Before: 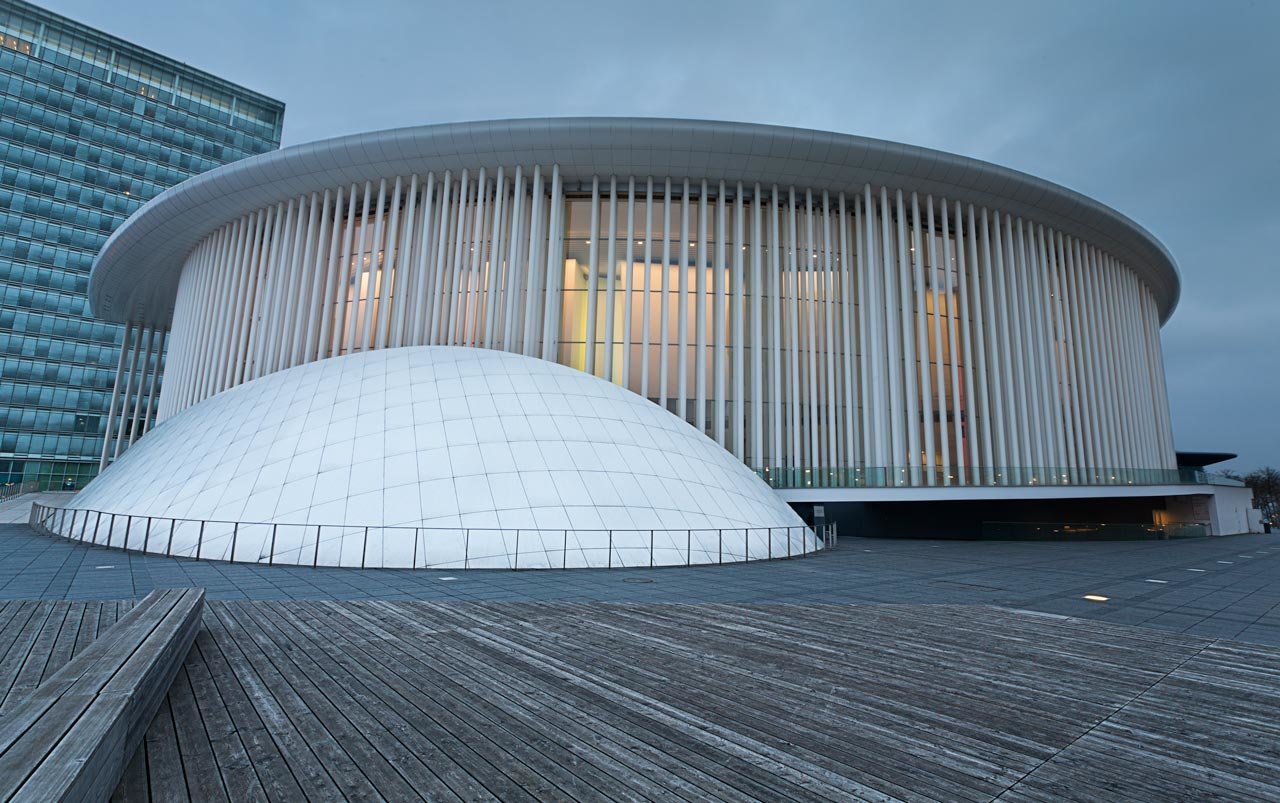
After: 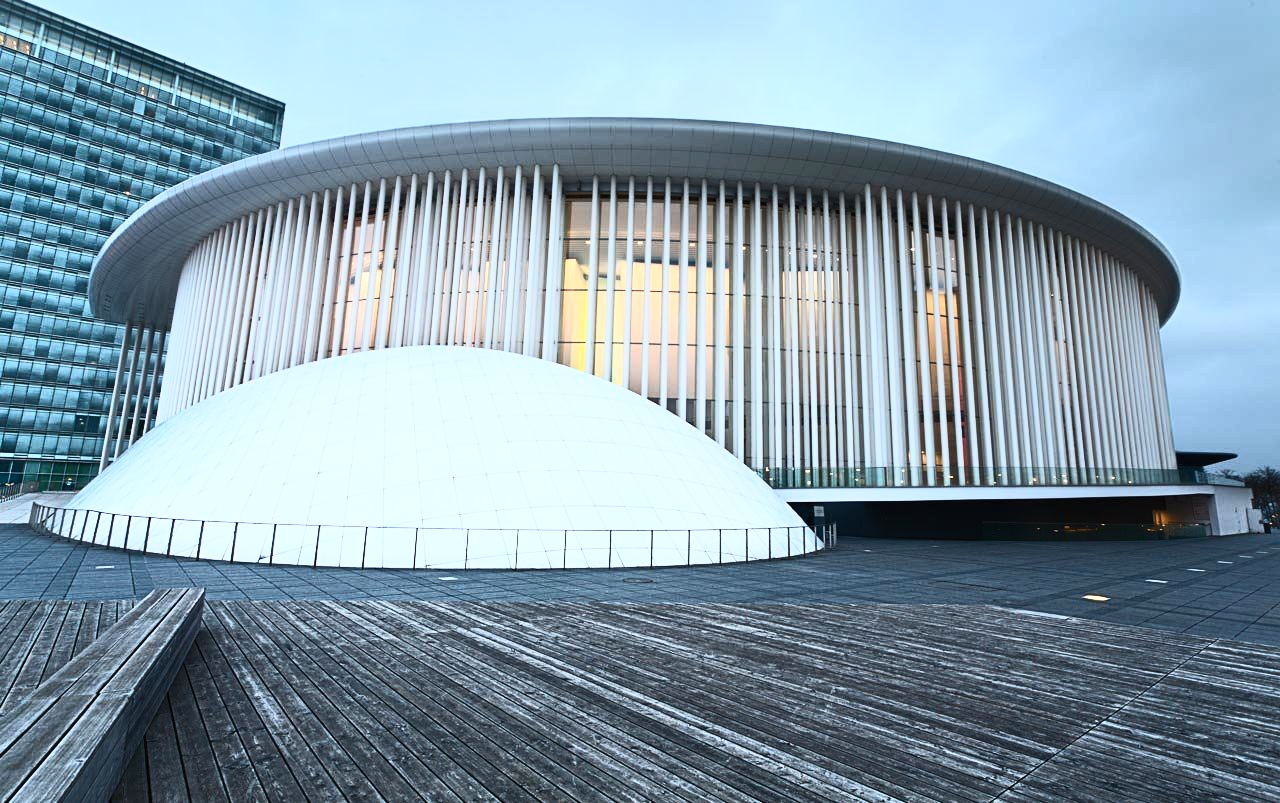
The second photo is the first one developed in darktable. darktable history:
contrast brightness saturation: contrast 0.604, brightness 0.359, saturation 0.144
